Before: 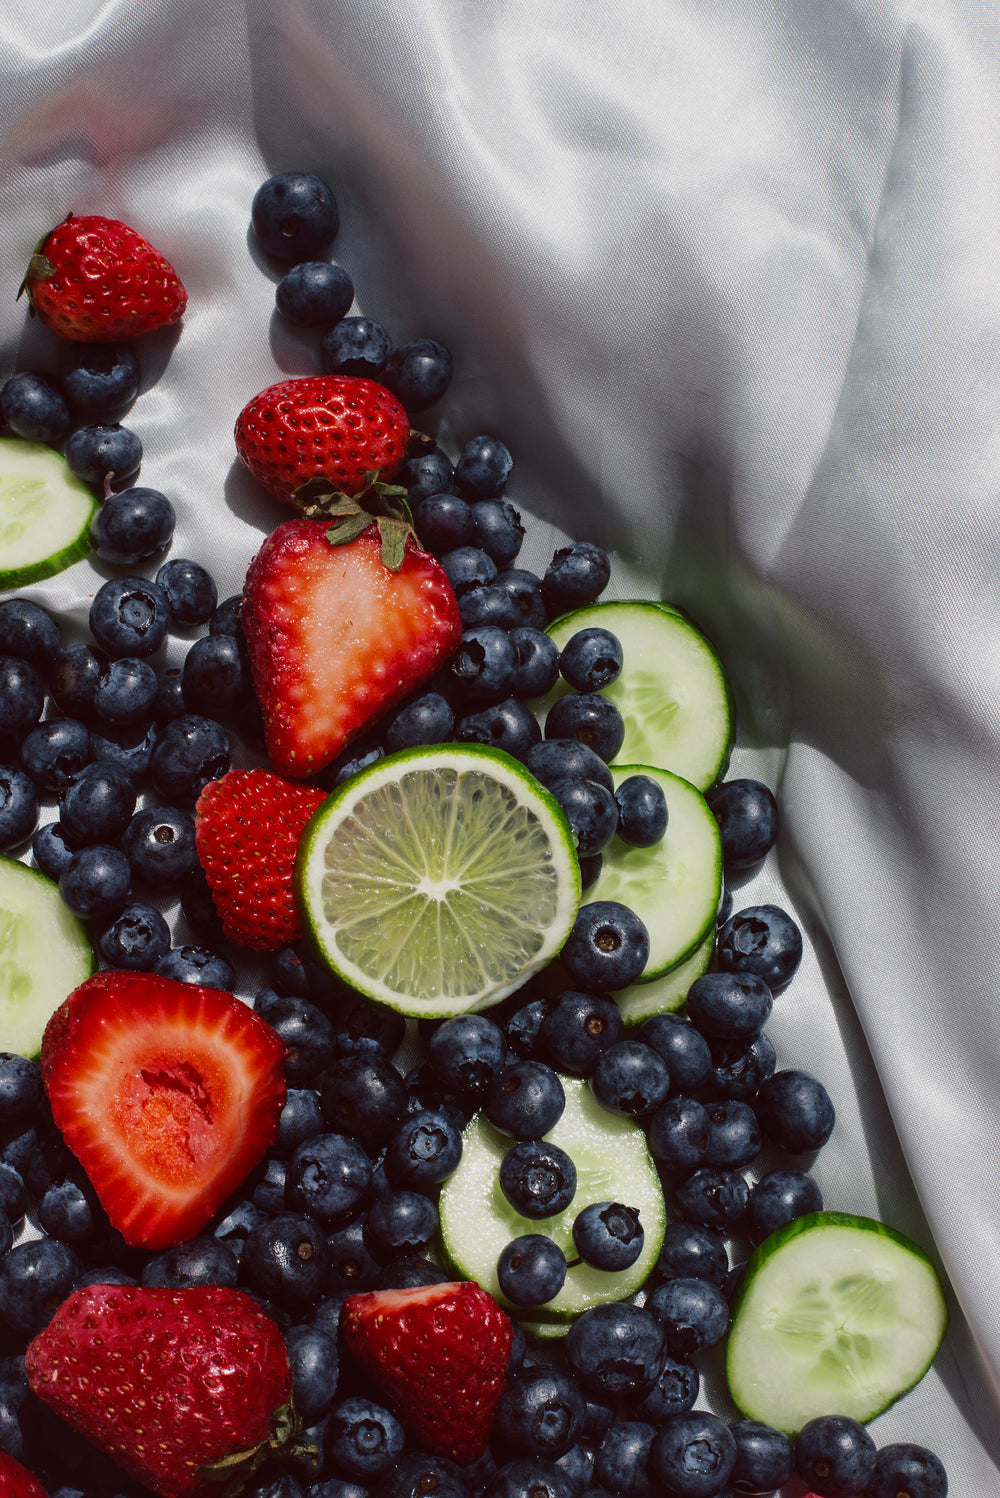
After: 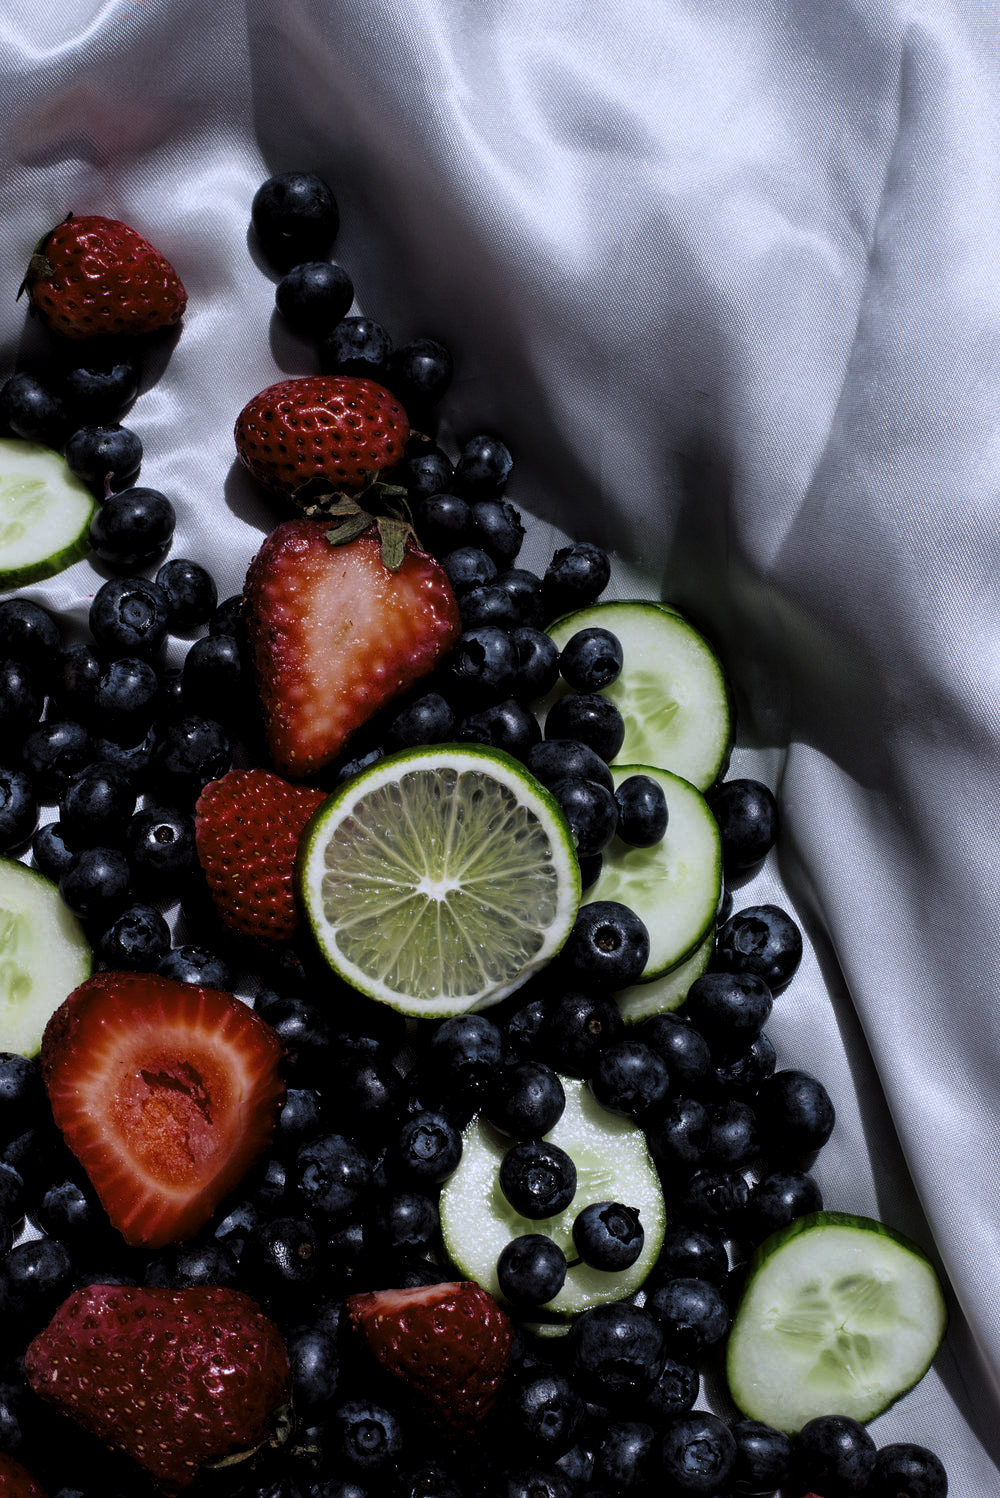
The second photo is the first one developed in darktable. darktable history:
white balance: red 0.967, blue 1.119, emerald 0.756
levels: levels [0.101, 0.578, 0.953]
